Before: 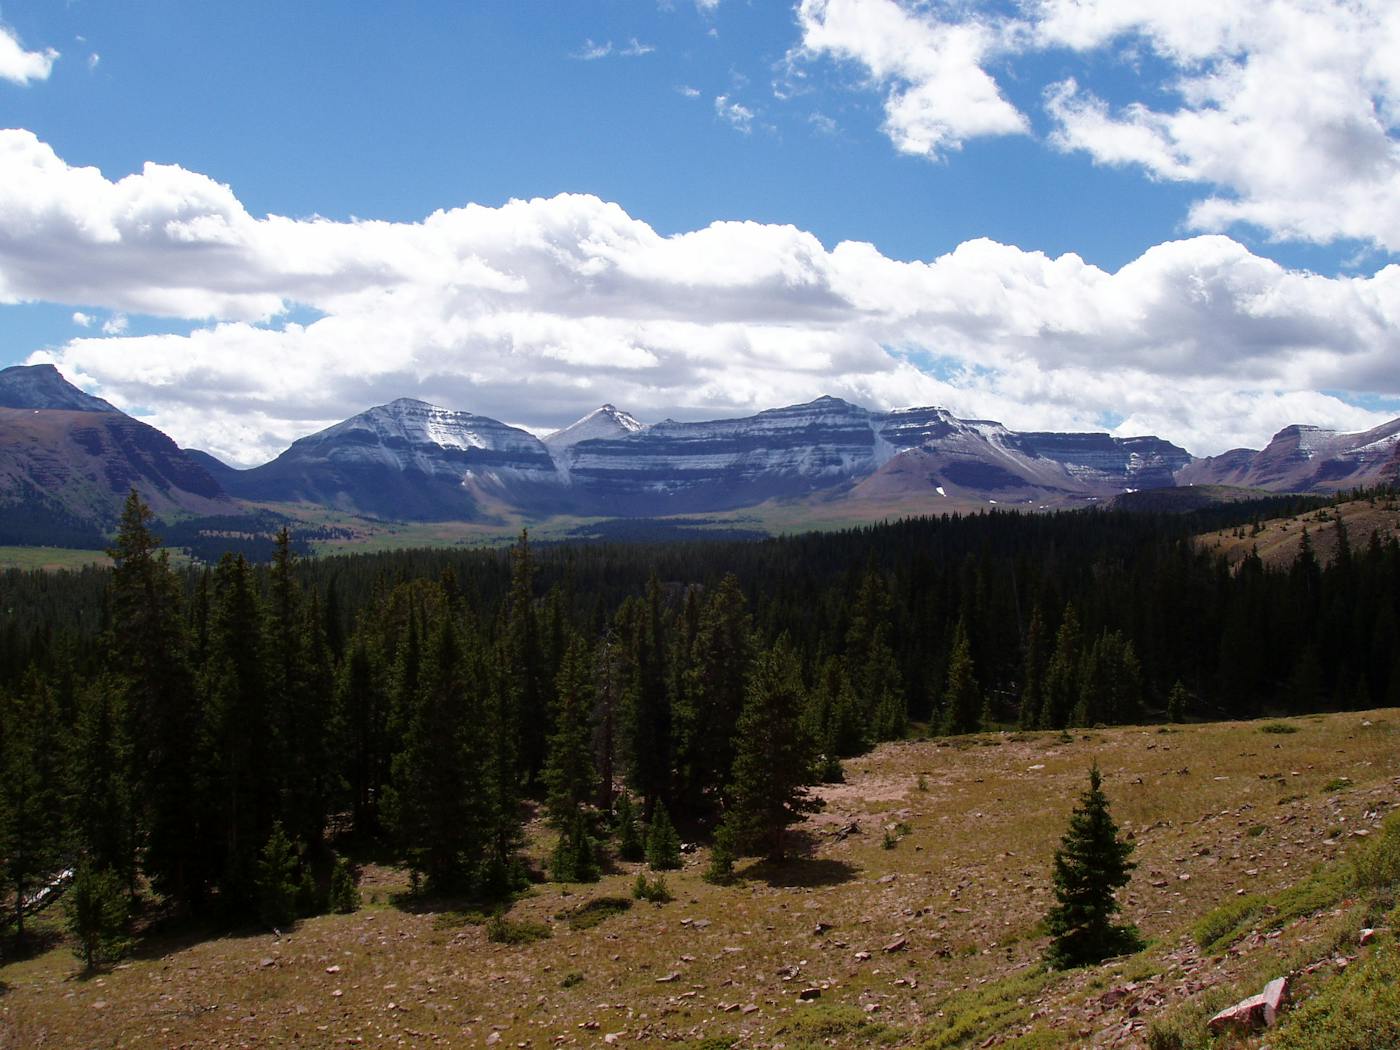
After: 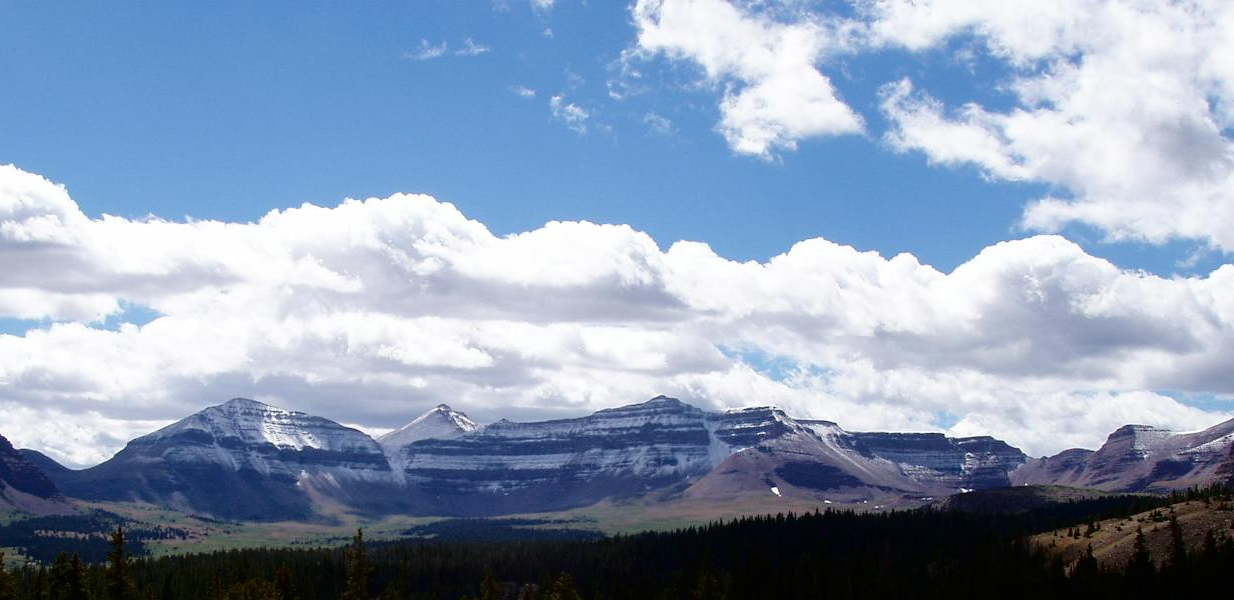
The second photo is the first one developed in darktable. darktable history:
fill light: exposure -2 EV, width 8.6
crop and rotate: left 11.812%, bottom 42.776%
